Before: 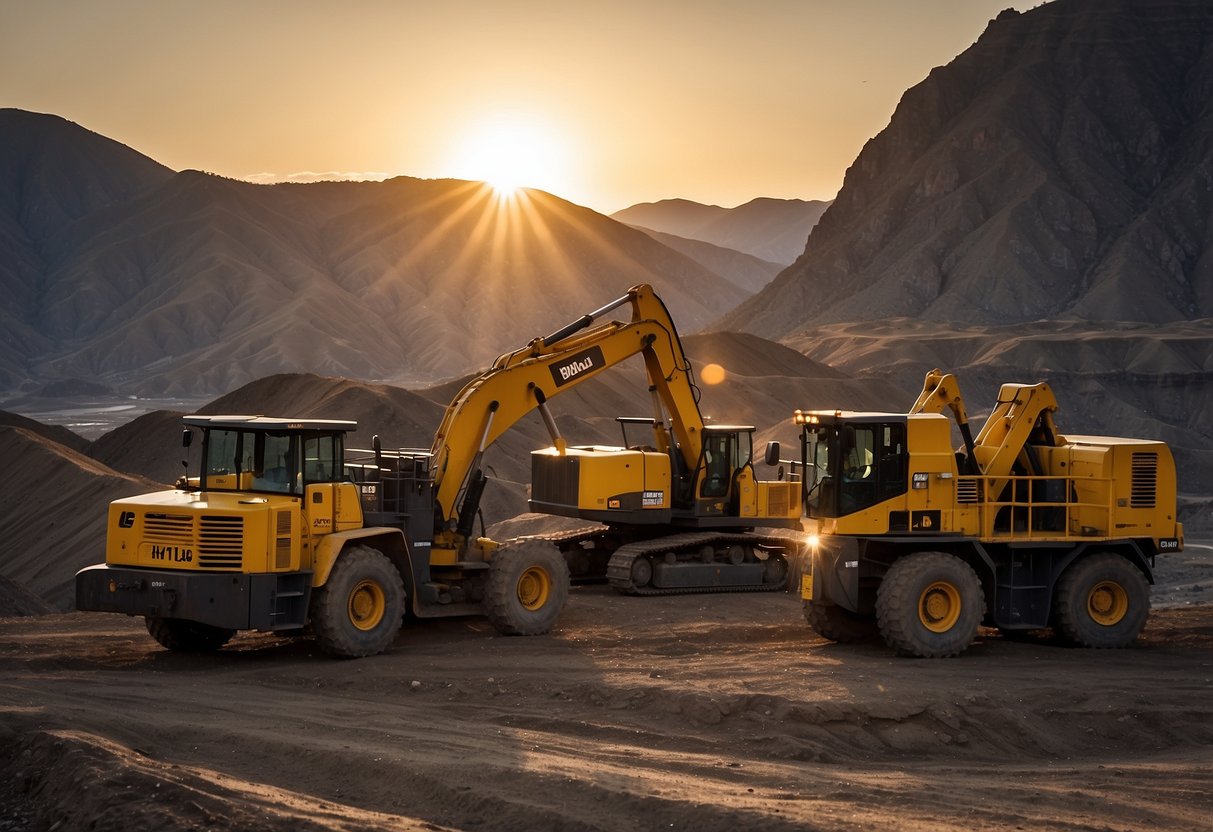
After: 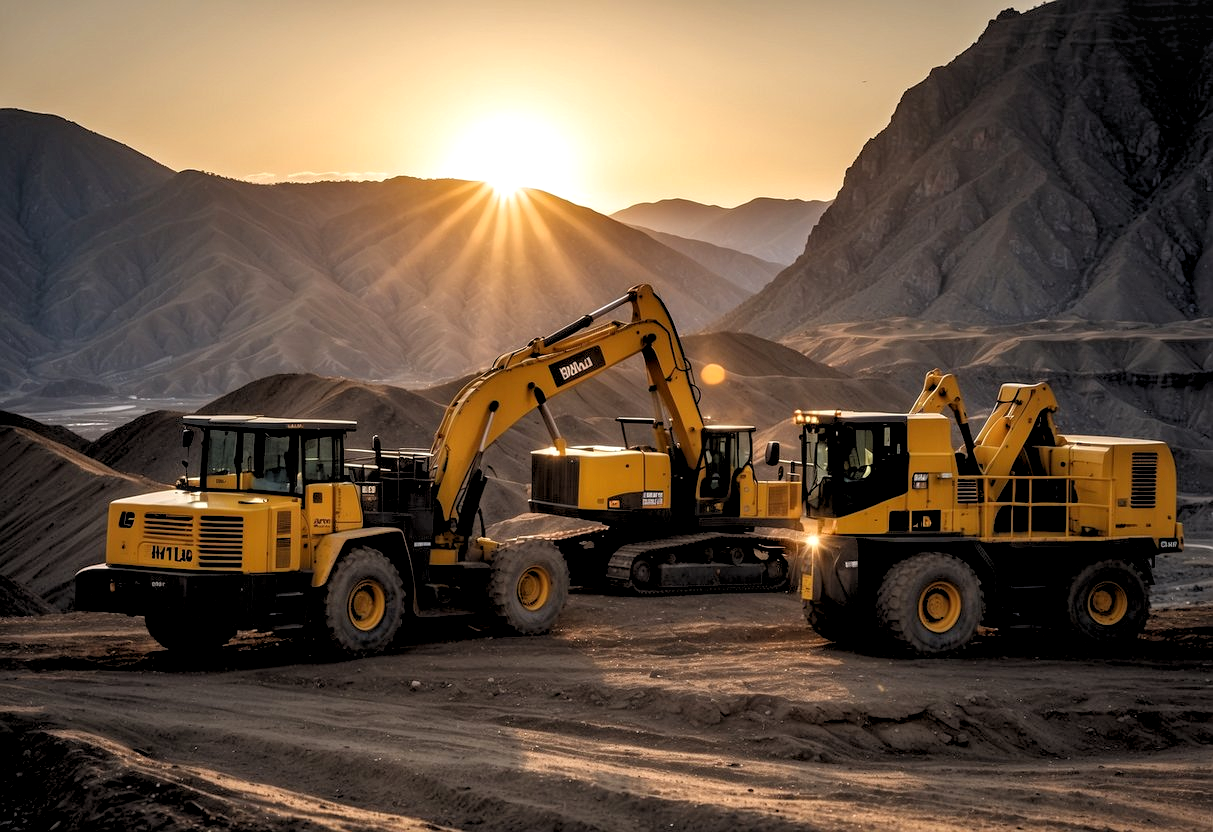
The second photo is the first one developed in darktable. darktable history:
rgb levels: levels [[0.013, 0.434, 0.89], [0, 0.5, 1], [0, 0.5, 1]]
local contrast: on, module defaults
